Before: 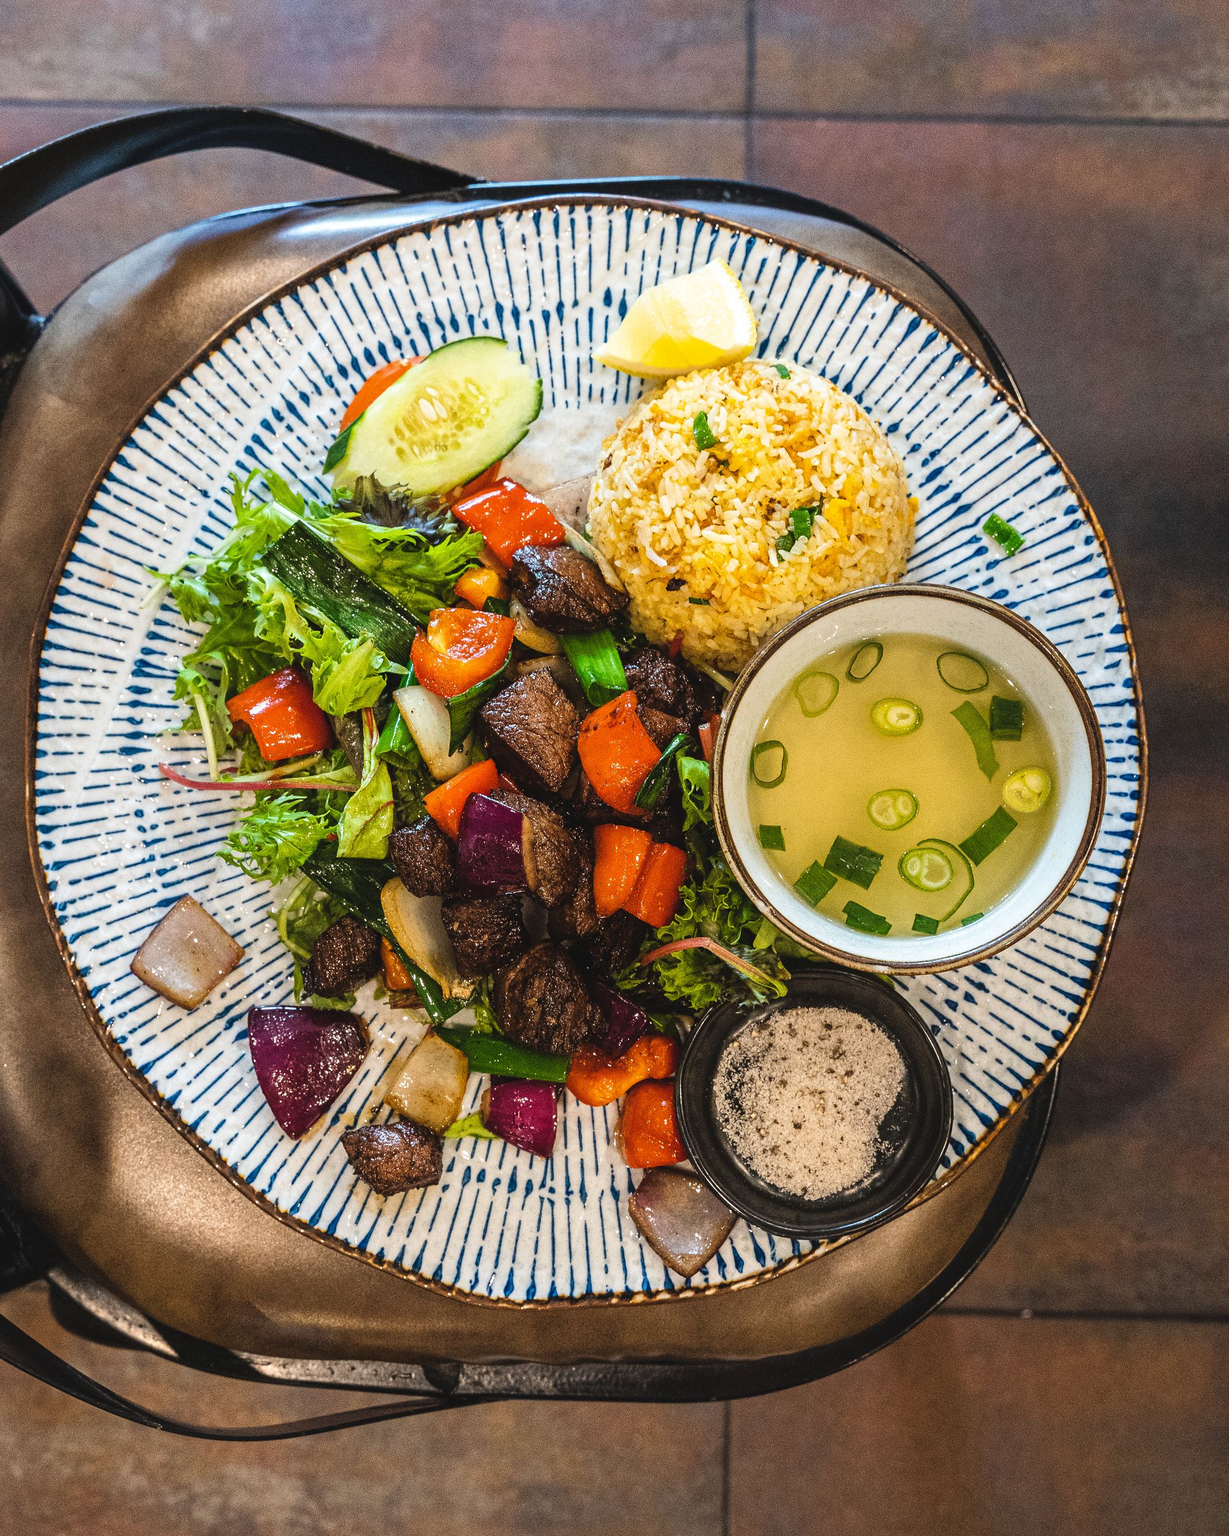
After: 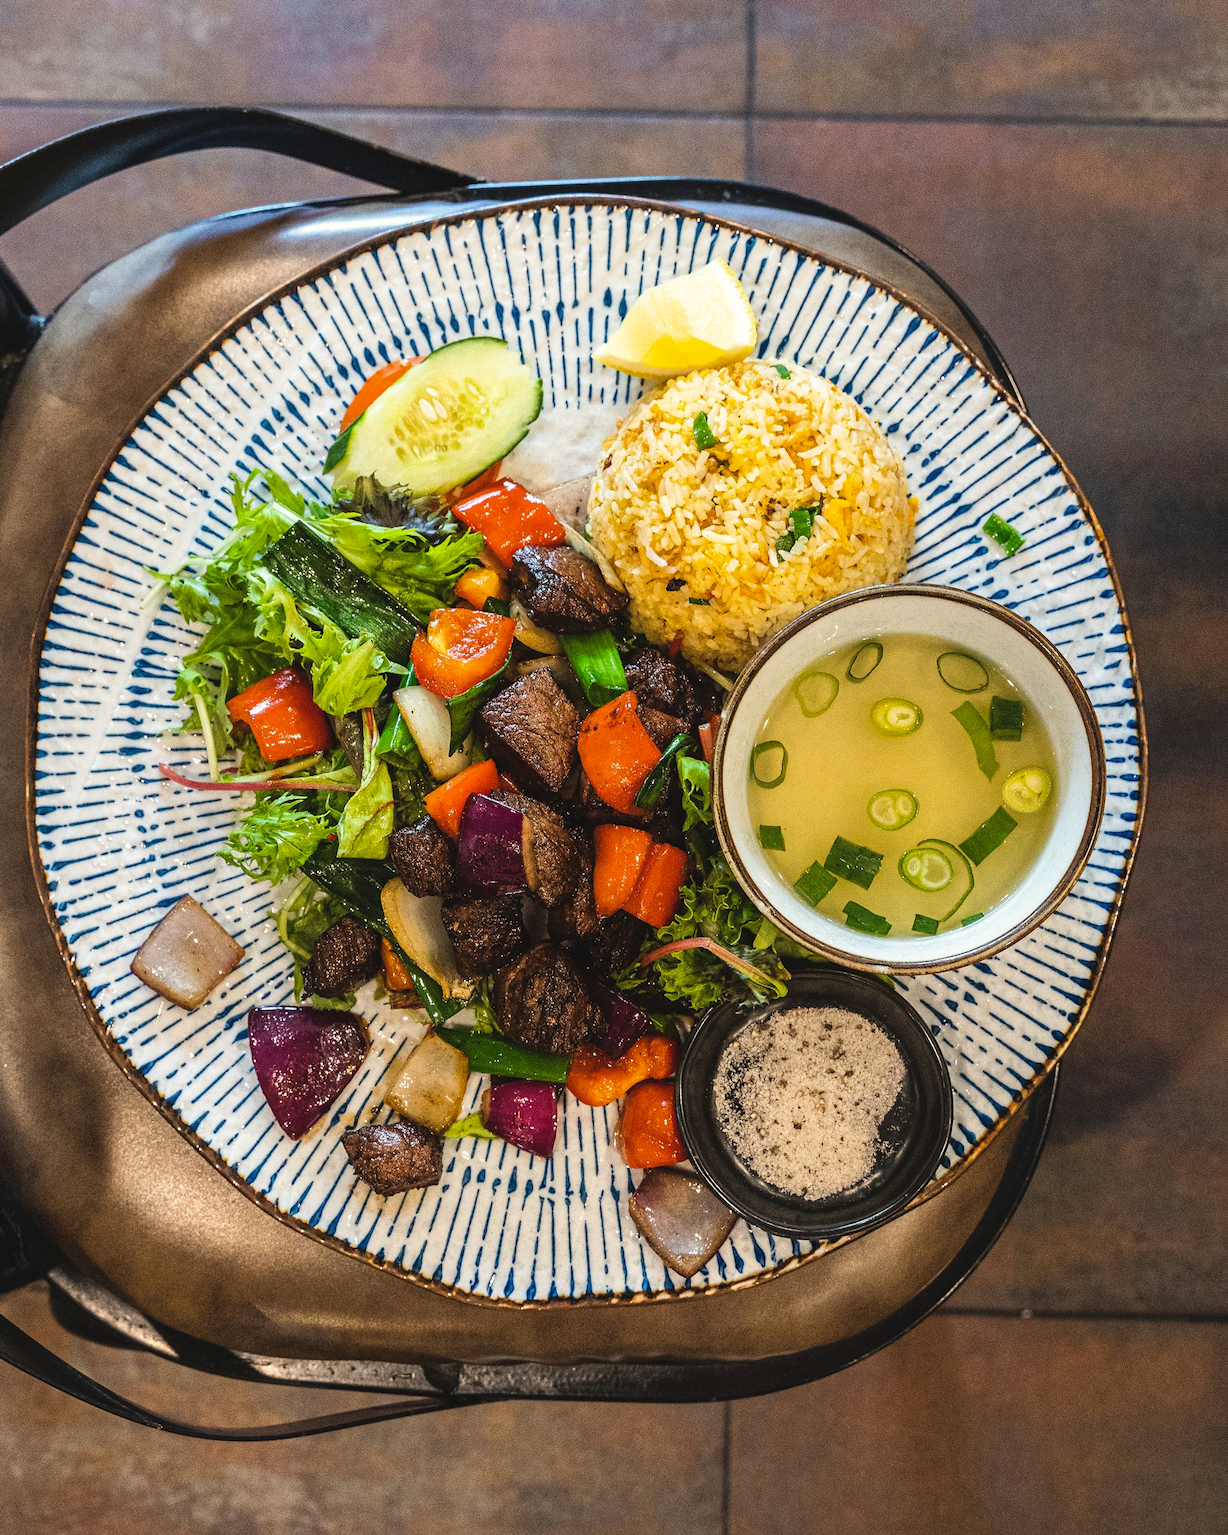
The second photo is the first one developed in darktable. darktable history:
color correction: highlights b* 2.96
